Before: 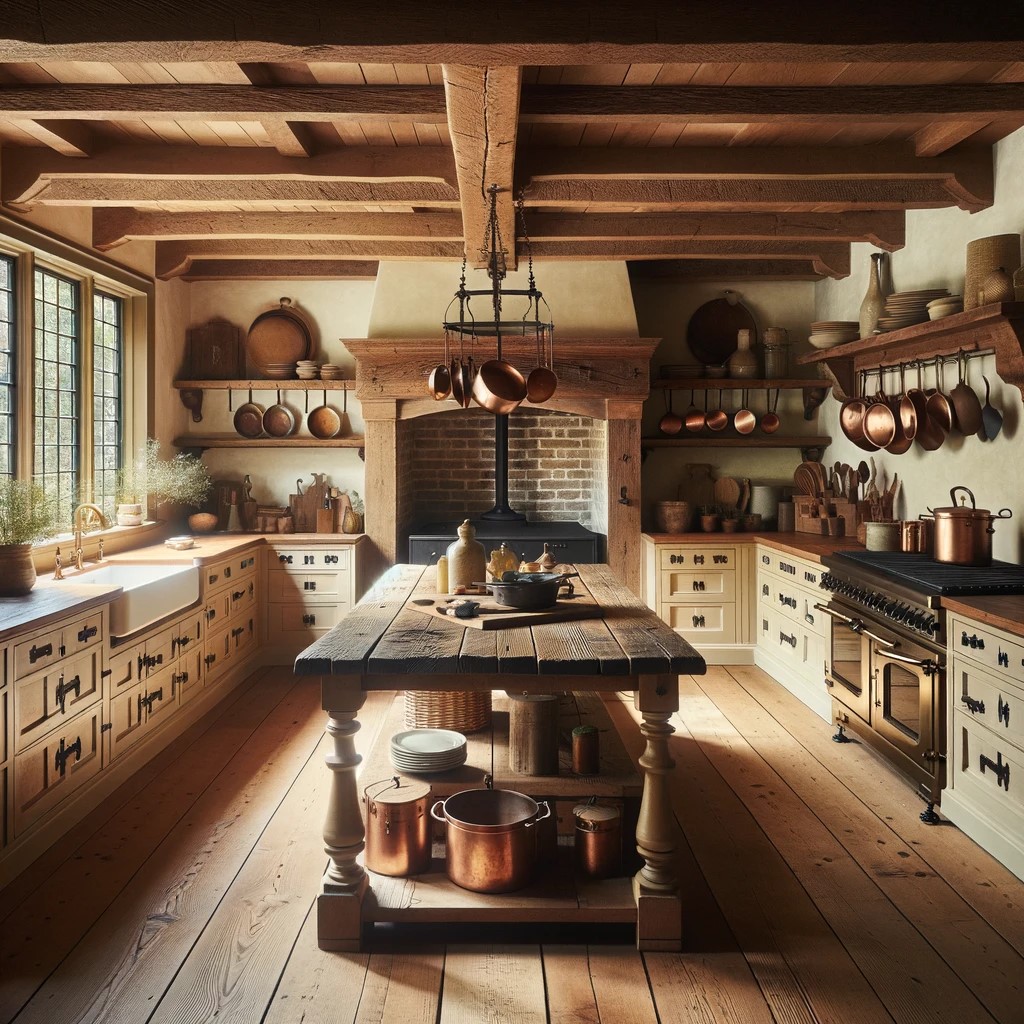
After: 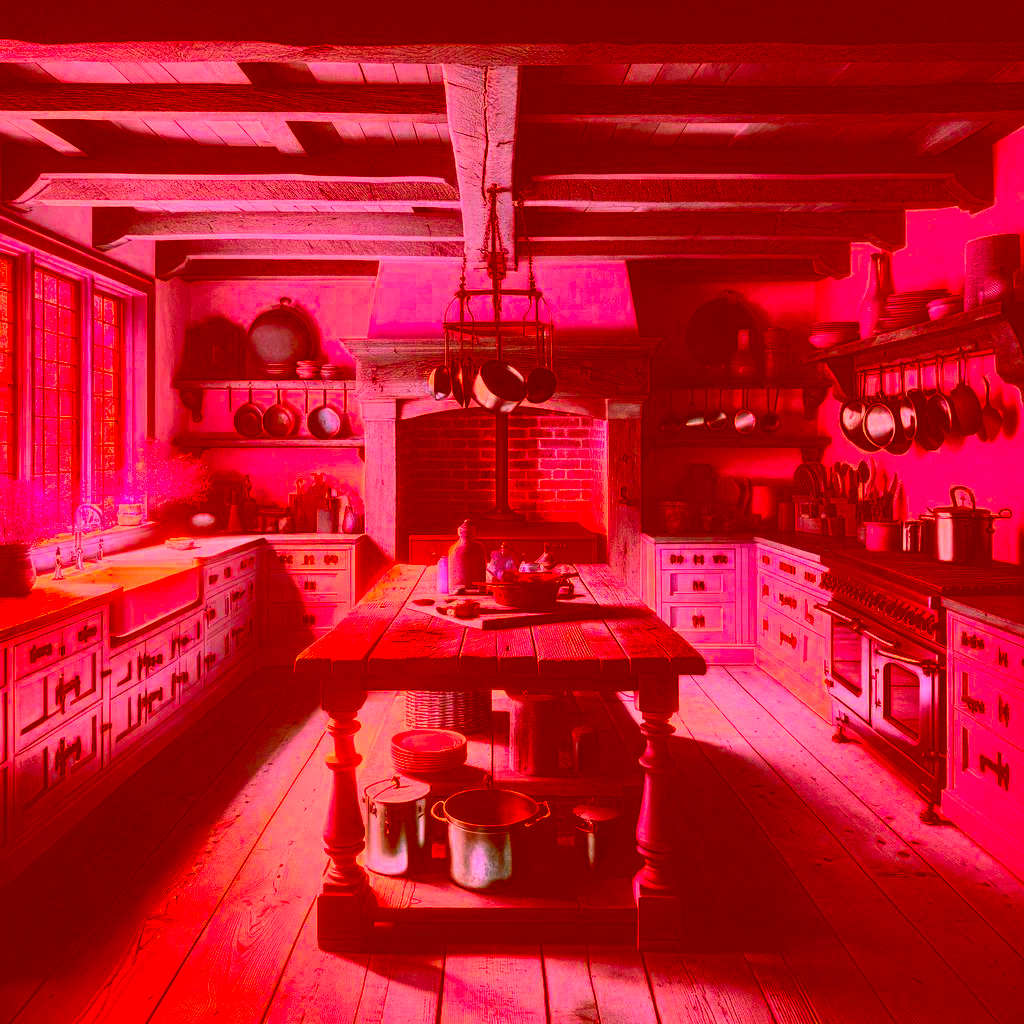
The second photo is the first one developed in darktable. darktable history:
color correction: highlights a* -39.68, highlights b* -40, shadows a* -40, shadows b* -40, saturation -3
tone equalizer: -8 EV -0.417 EV, -7 EV -0.389 EV, -6 EV -0.333 EV, -5 EV -0.222 EV, -3 EV 0.222 EV, -2 EV 0.333 EV, -1 EV 0.389 EV, +0 EV 0.417 EV, edges refinement/feathering 500, mask exposure compensation -1.57 EV, preserve details no
